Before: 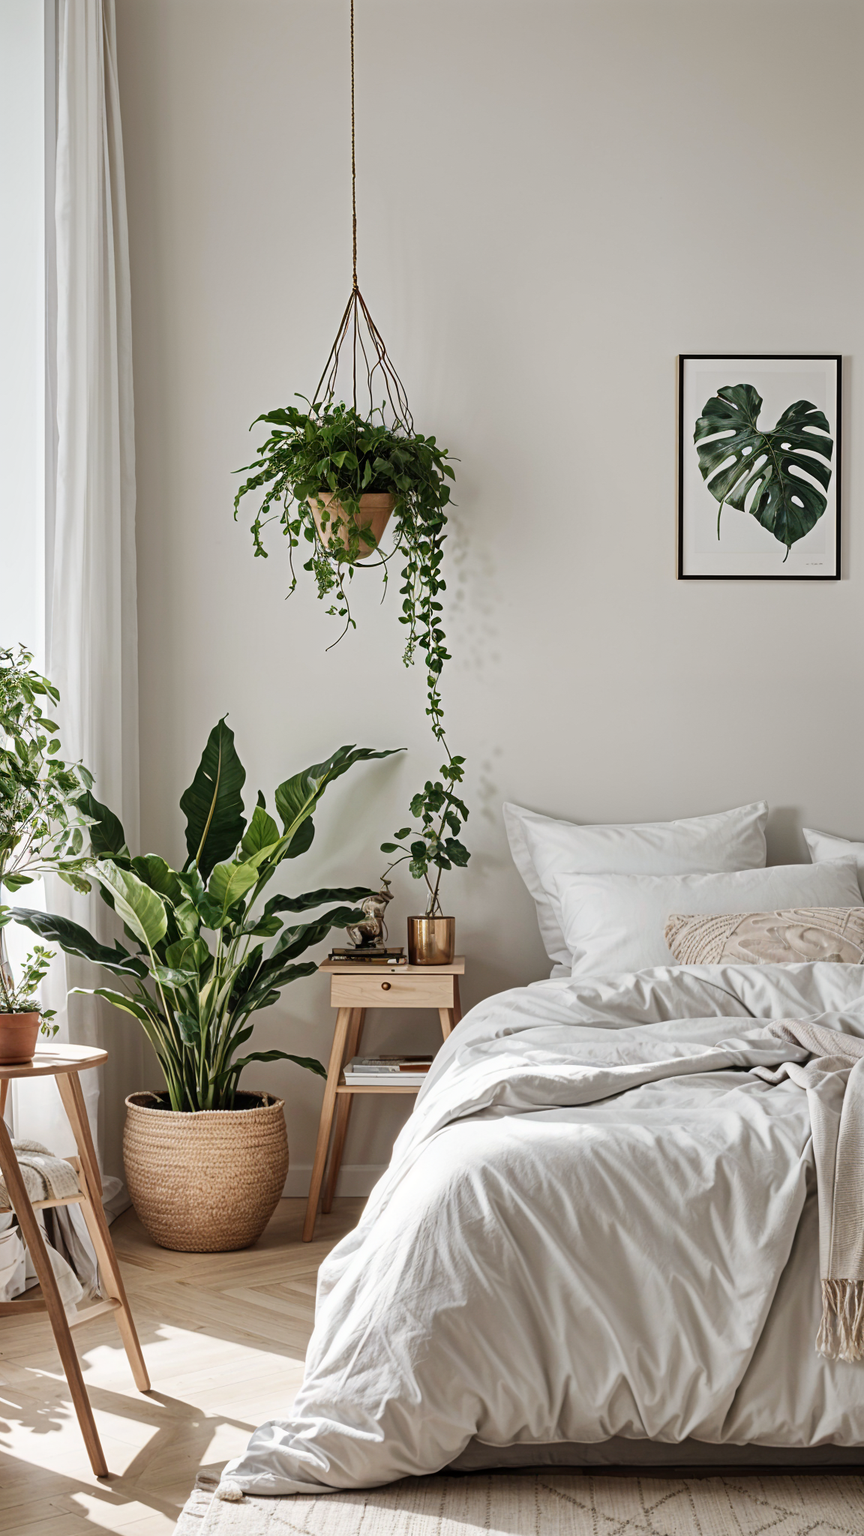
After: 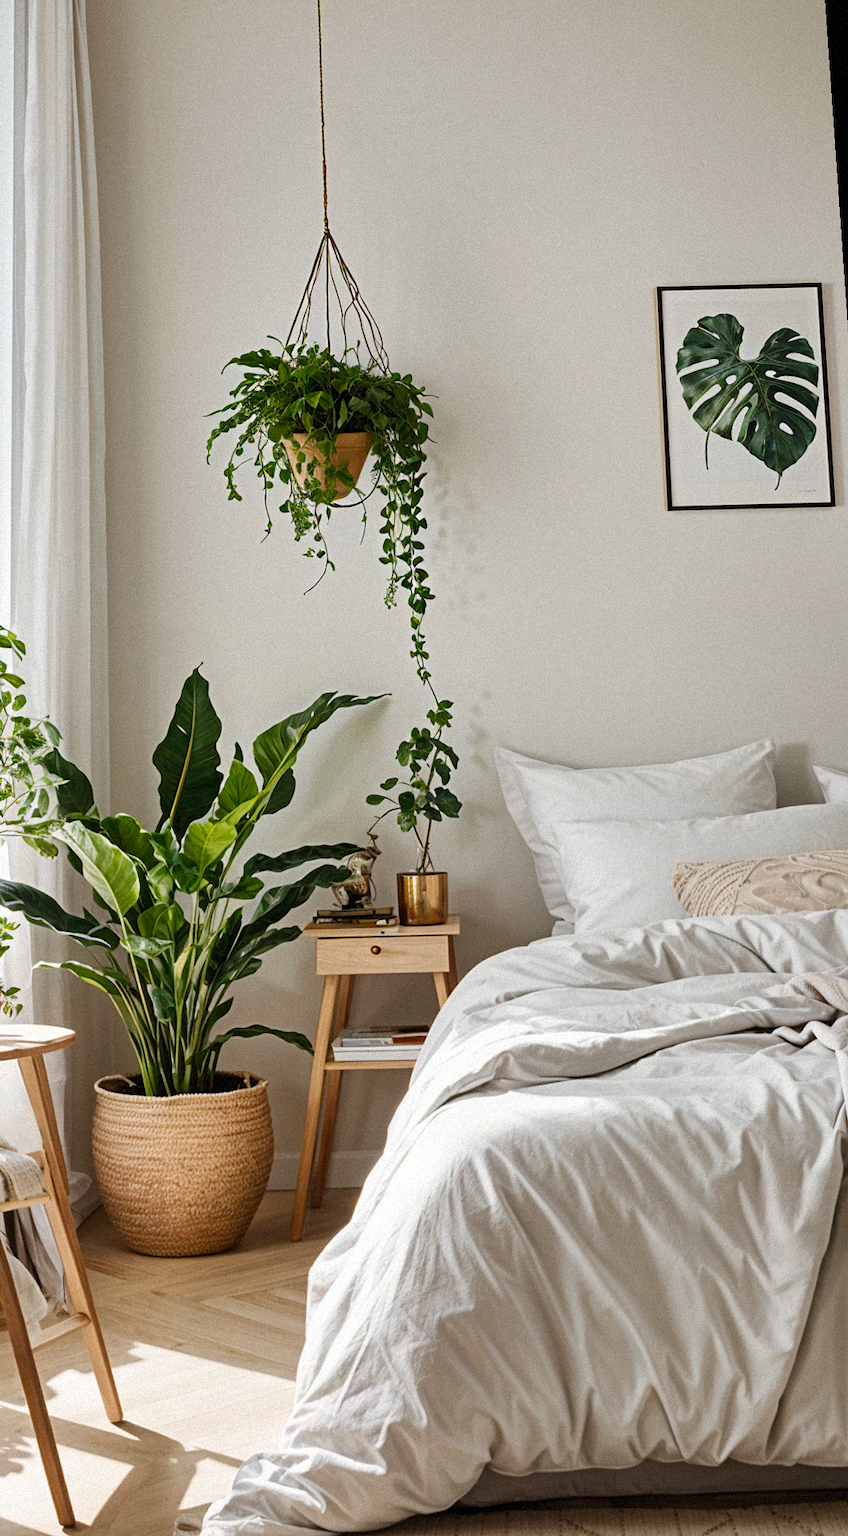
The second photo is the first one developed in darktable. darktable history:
tone equalizer: on, module defaults
grain: mid-tones bias 0%
rotate and perspective: rotation -1.68°, lens shift (vertical) -0.146, crop left 0.049, crop right 0.912, crop top 0.032, crop bottom 0.96
color balance rgb: perceptual saturation grading › global saturation 25%, global vibrance 20%
